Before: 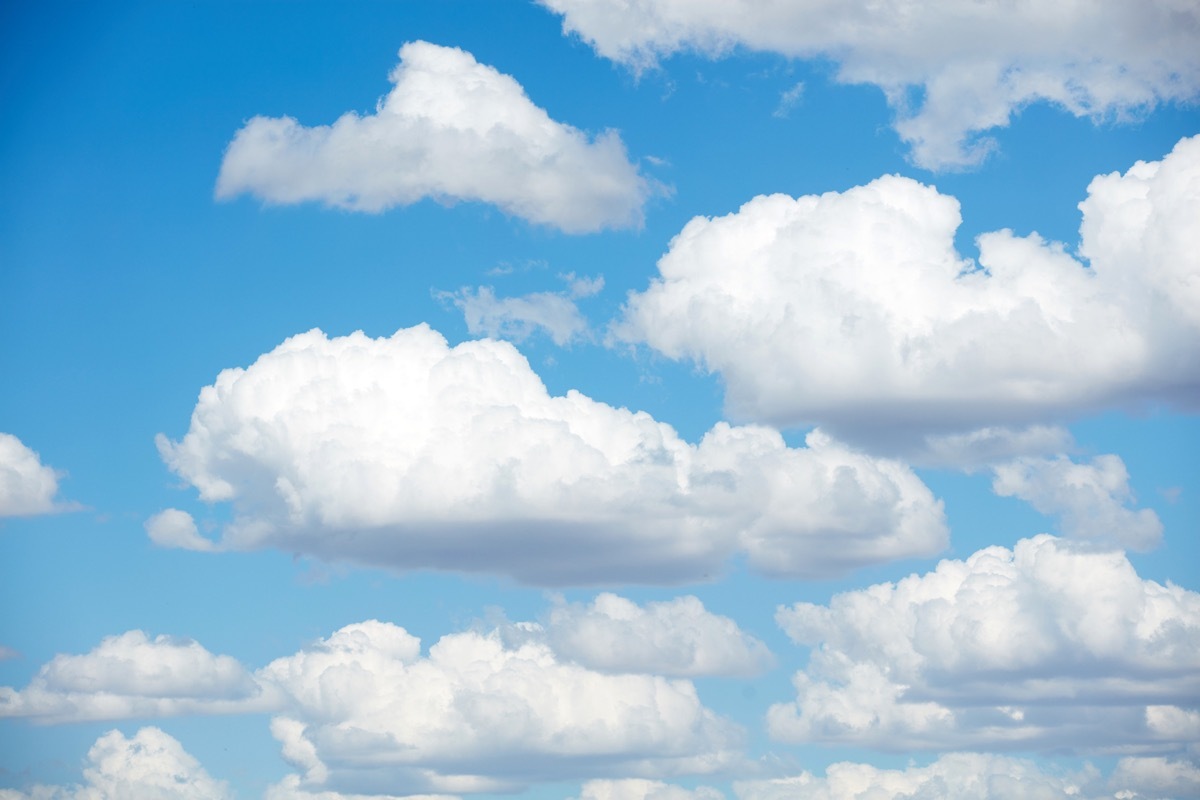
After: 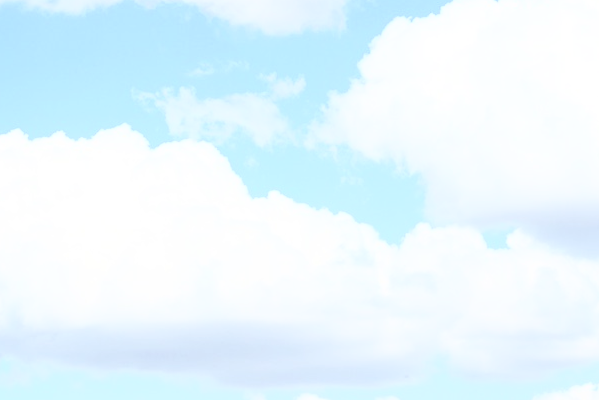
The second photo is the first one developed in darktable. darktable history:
contrast brightness saturation: contrast 0.57, brightness 0.57, saturation -0.34
crop: left 25%, top 25%, right 25%, bottom 25%
